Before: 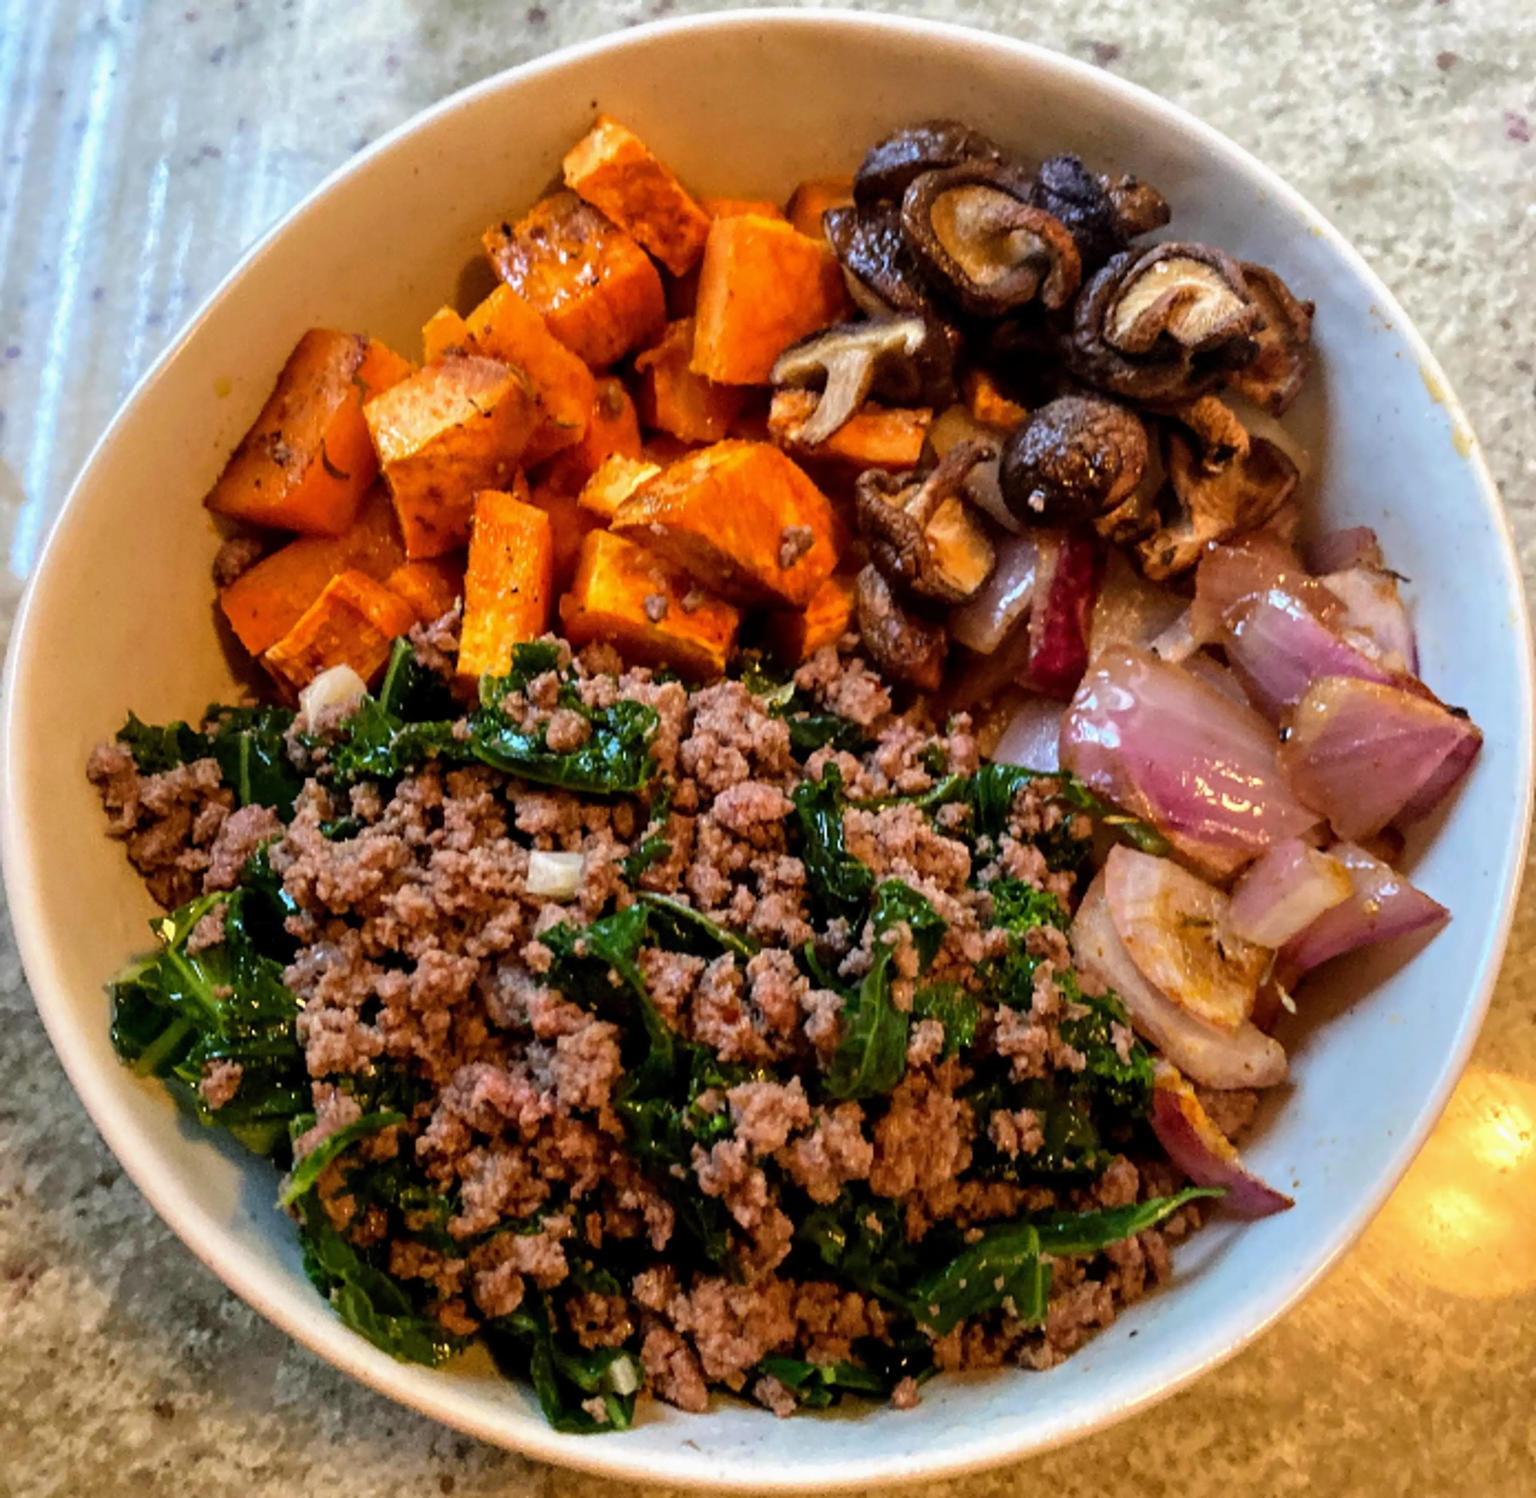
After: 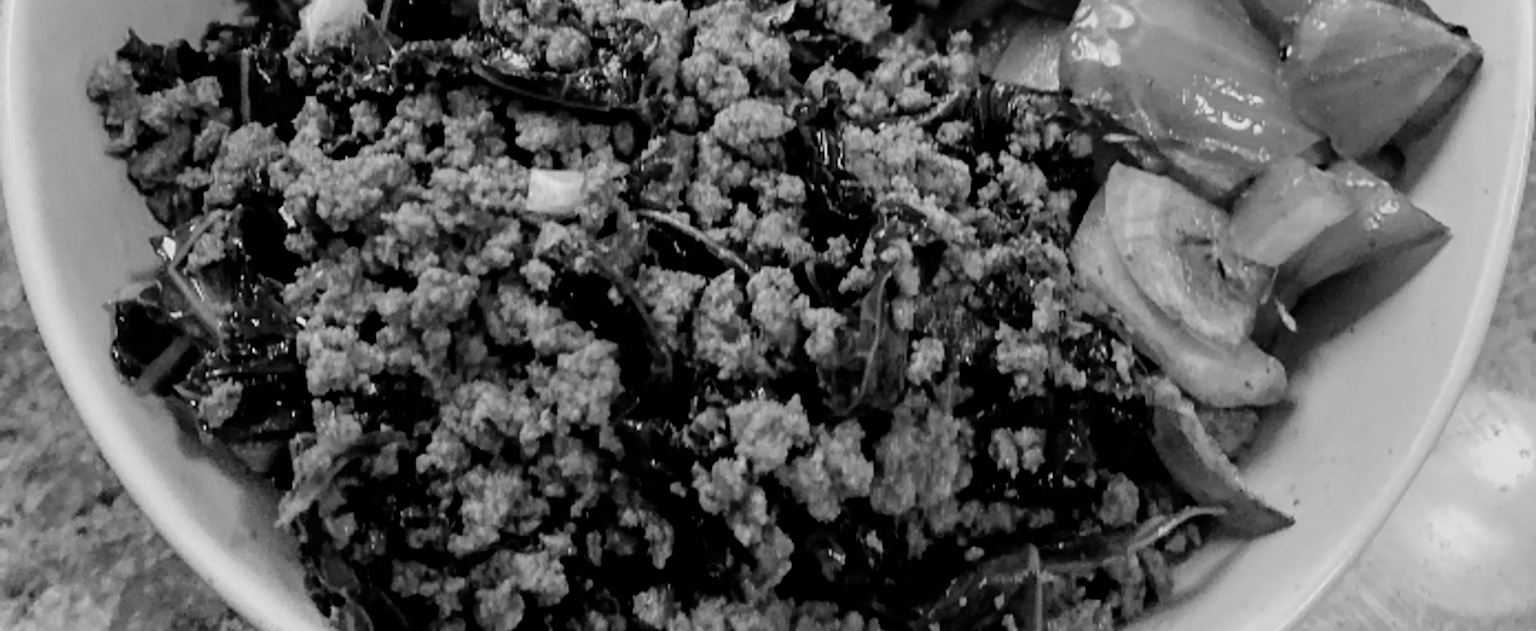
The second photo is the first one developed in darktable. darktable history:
crop: top 45.551%, bottom 12.262%
filmic rgb: black relative exposure -5.83 EV, white relative exposure 3.4 EV, hardness 3.68
monochrome: on, module defaults
